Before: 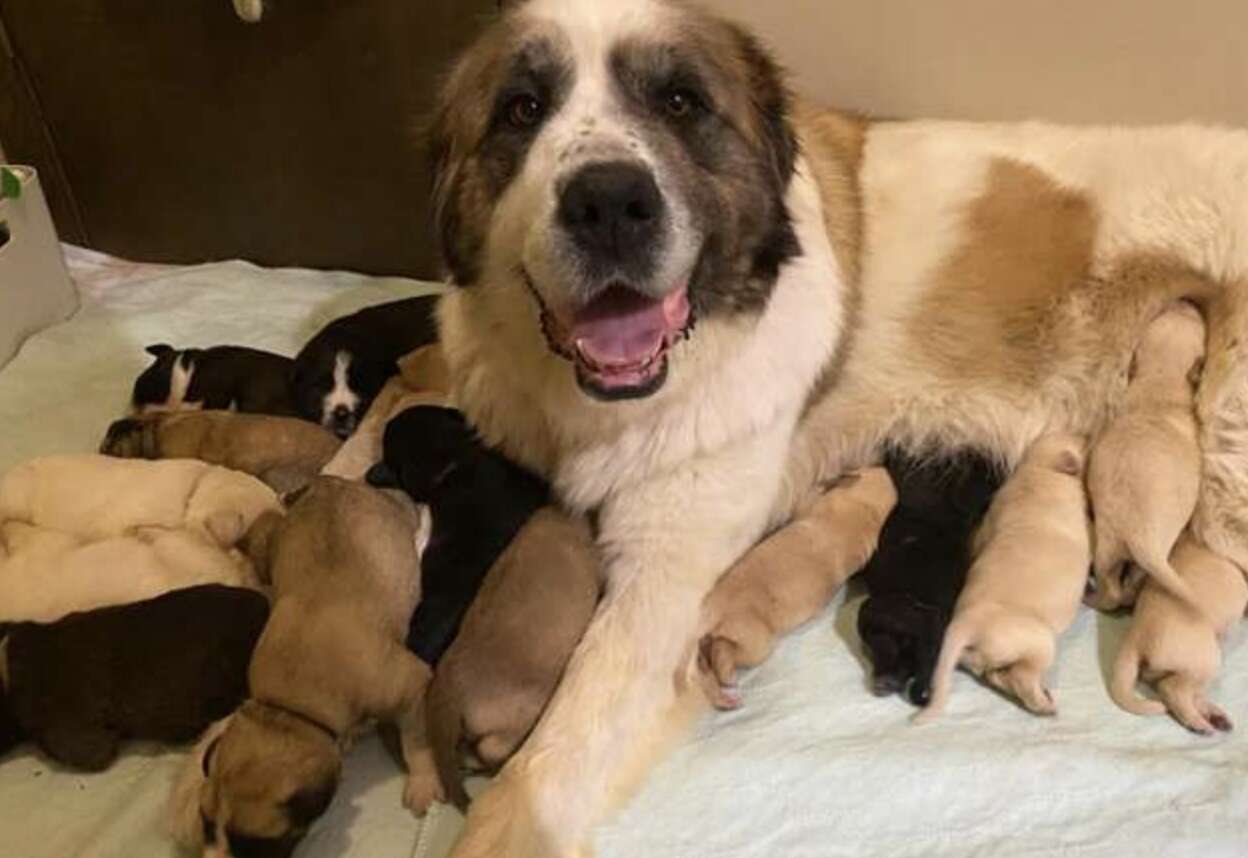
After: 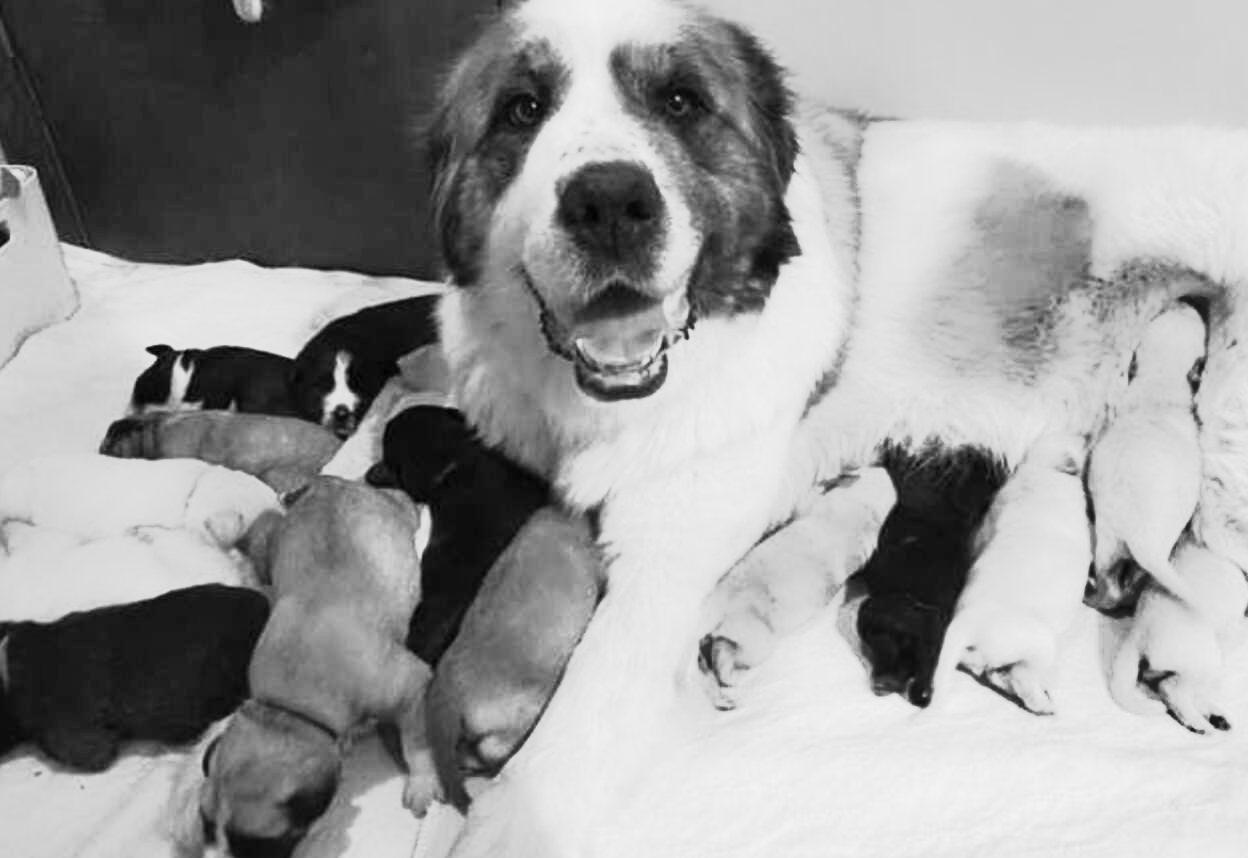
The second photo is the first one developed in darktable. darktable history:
monochrome: a 14.95, b -89.96
shadows and highlights: shadows 12, white point adjustment 1.2, soften with gaussian
tone curve: curves: ch0 [(0, 0) (0.003, 0.005) (0.011, 0.018) (0.025, 0.041) (0.044, 0.072) (0.069, 0.113) (0.1, 0.163) (0.136, 0.221) (0.177, 0.289) (0.224, 0.366) (0.277, 0.452) (0.335, 0.546) (0.399, 0.65) (0.468, 0.763) (0.543, 0.885) (0.623, 0.93) (0.709, 0.946) (0.801, 0.963) (0.898, 0.981) (1, 1)], preserve colors none
